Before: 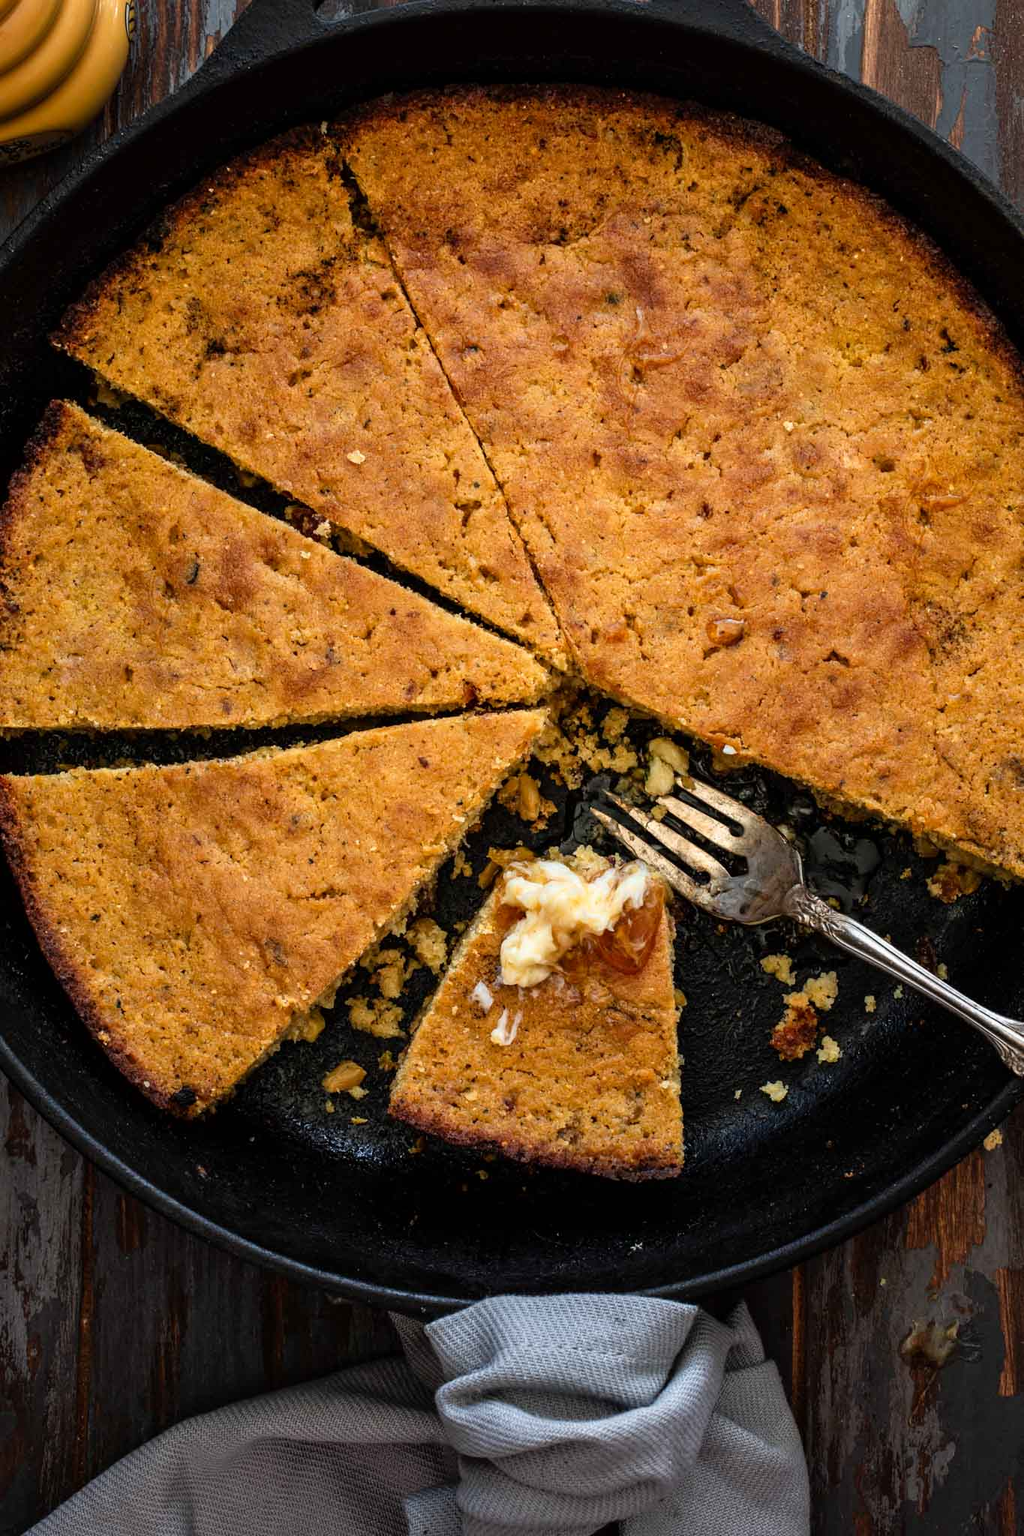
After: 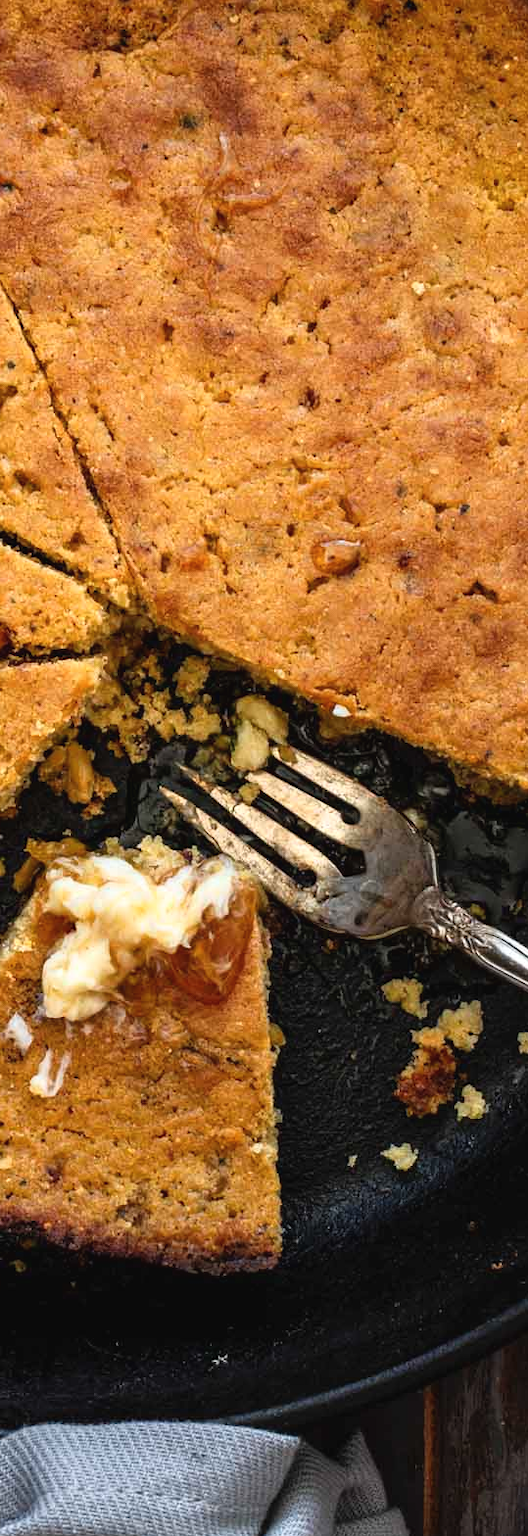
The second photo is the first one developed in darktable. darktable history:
crop: left 45.721%, top 13.393%, right 14.118%, bottom 10.01%
exposure: black level correction -0.003, exposure 0.04 EV, compensate highlight preservation false
shadows and highlights: shadows 0, highlights 40
